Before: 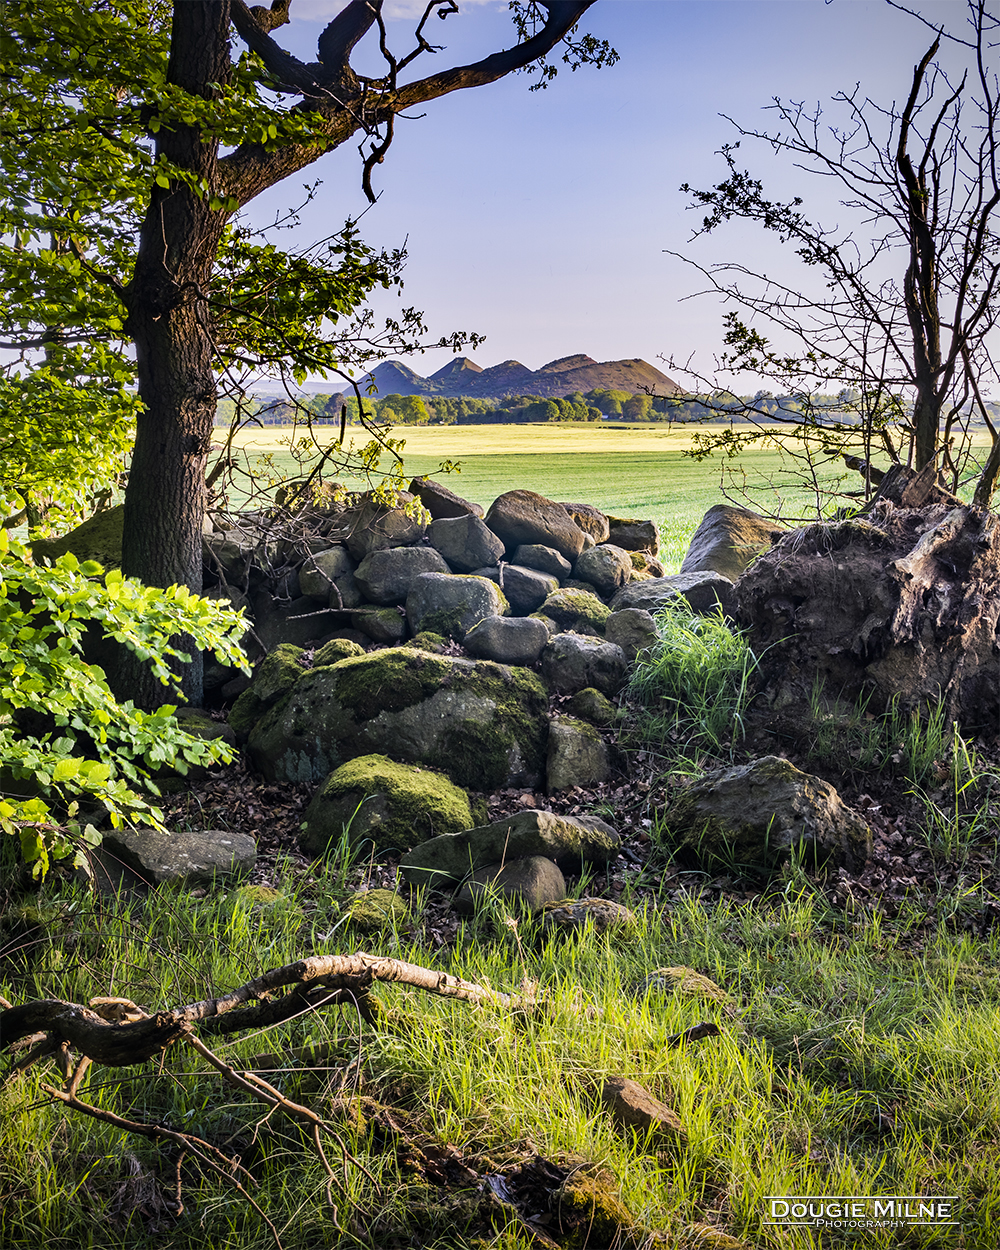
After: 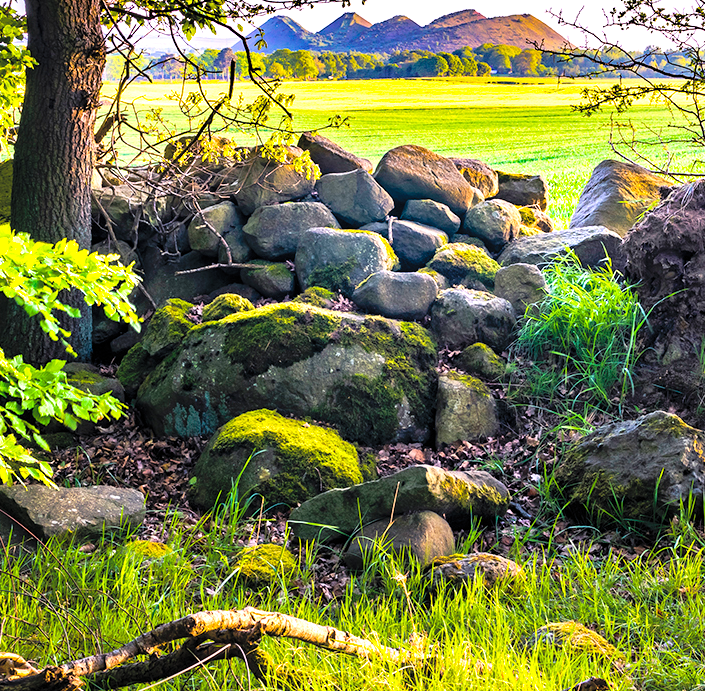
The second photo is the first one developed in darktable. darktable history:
crop: left 11.123%, top 27.61%, right 18.3%, bottom 17.034%
color balance rgb: linear chroma grading › global chroma 9%, perceptual saturation grading › global saturation 36%, perceptual saturation grading › shadows 35%, perceptual brilliance grading › global brilliance 21.21%, perceptual brilliance grading › shadows -35%, global vibrance 21.21%
contrast brightness saturation: brightness 0.28
